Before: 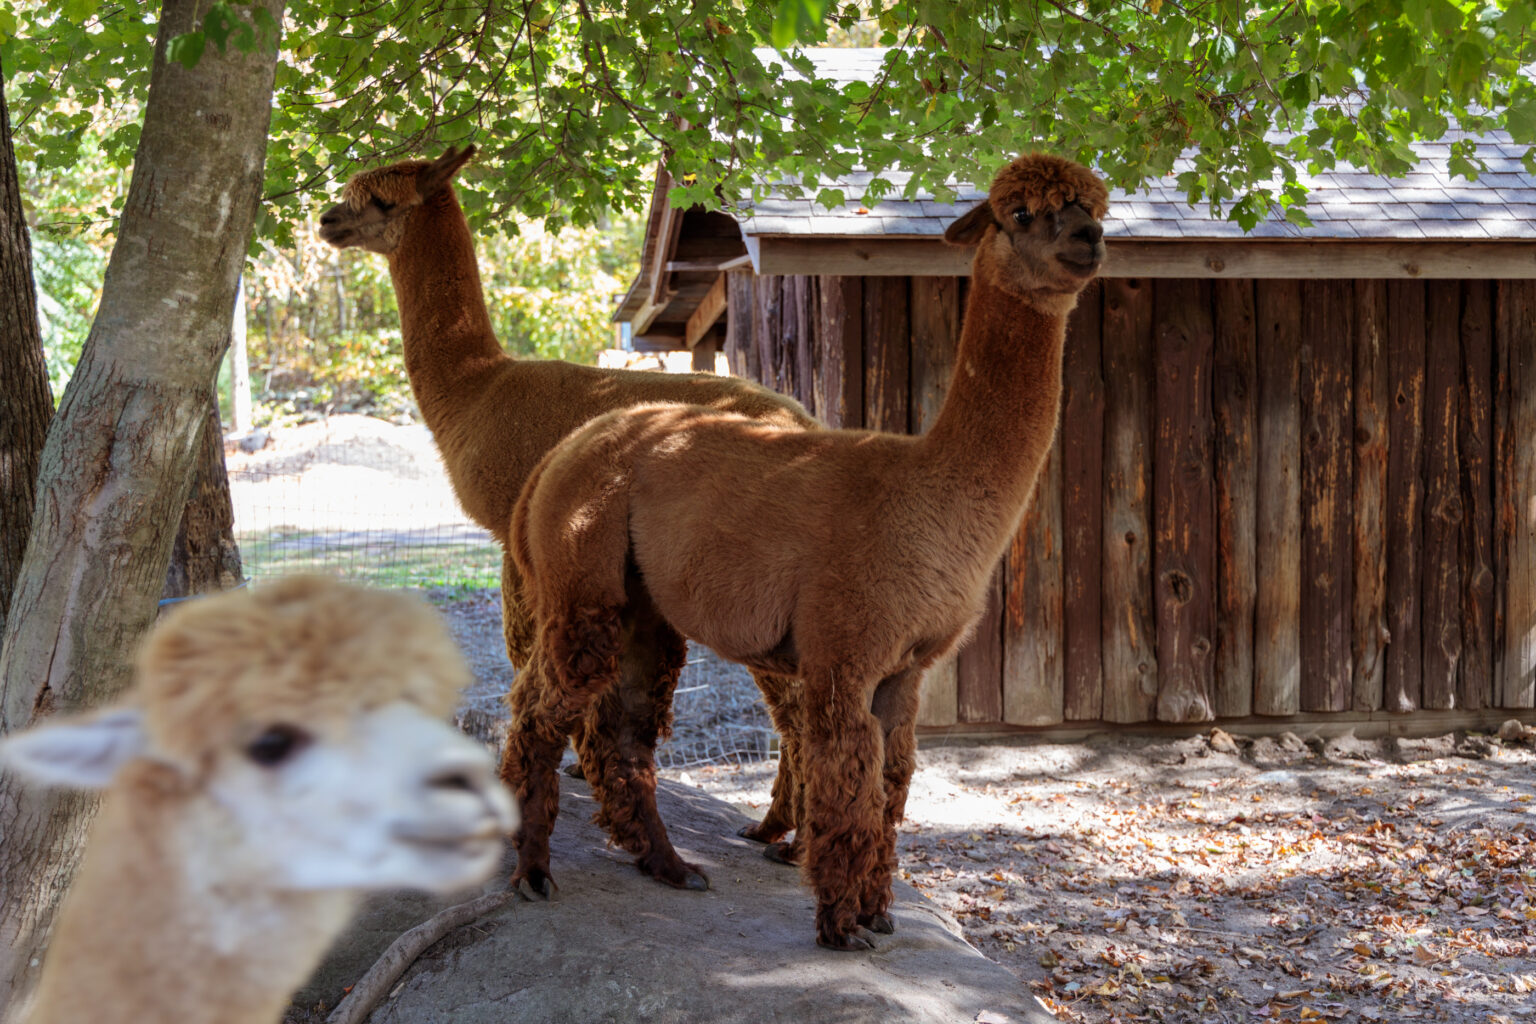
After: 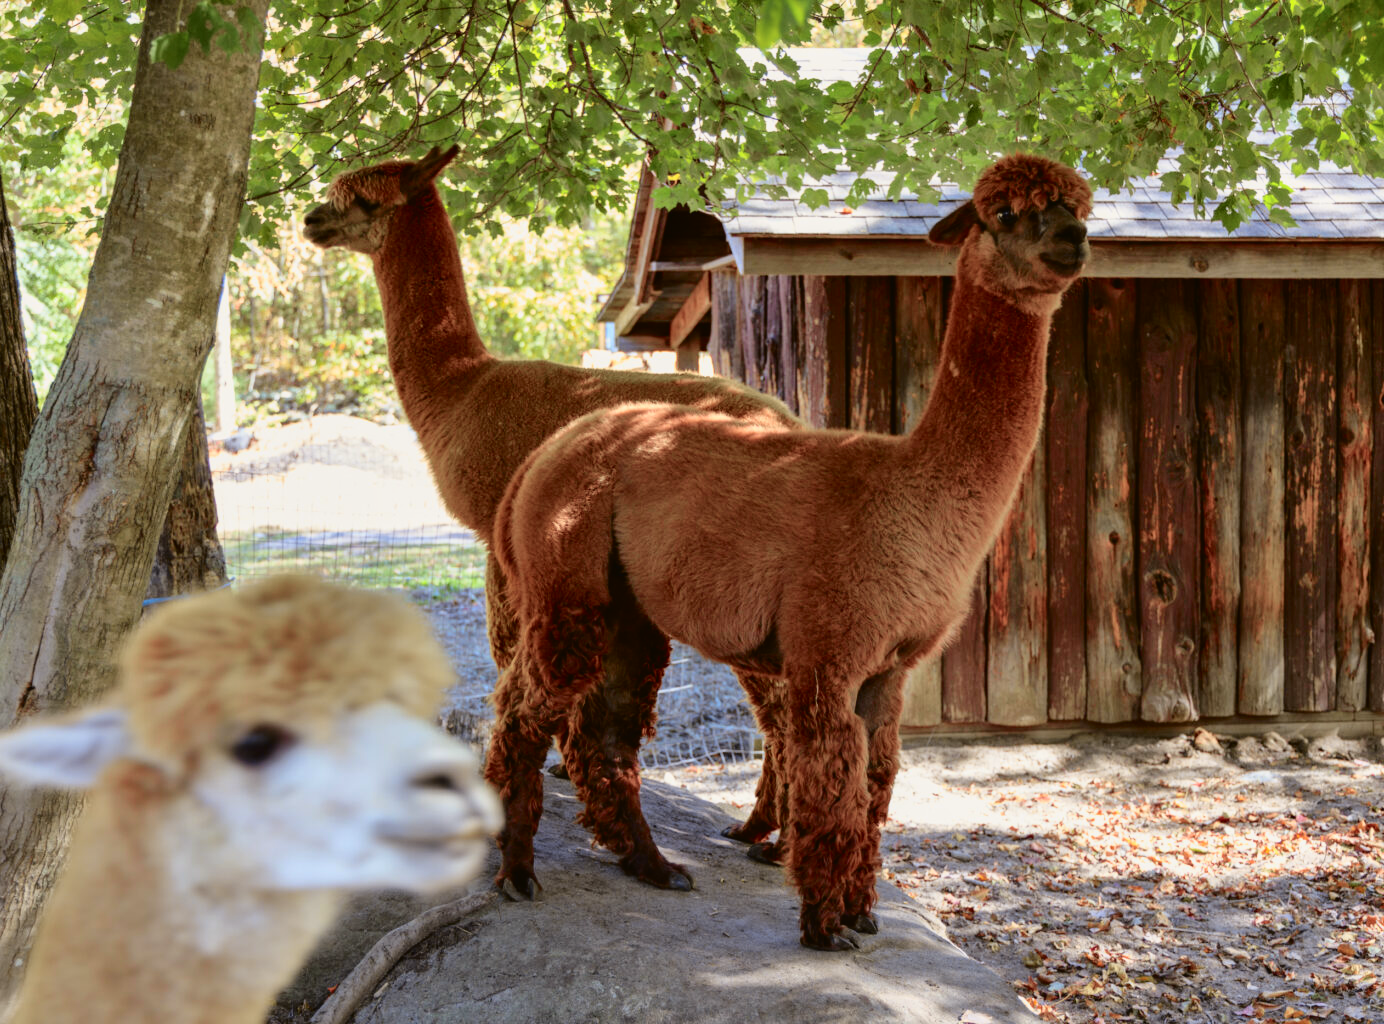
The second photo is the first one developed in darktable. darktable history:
crop and rotate: left 1.088%, right 8.807%
tone curve: curves: ch0 [(0, 0.021) (0.049, 0.044) (0.152, 0.14) (0.328, 0.377) (0.473, 0.543) (0.641, 0.705) (0.85, 0.894) (1, 0.969)]; ch1 [(0, 0) (0.302, 0.331) (0.427, 0.433) (0.472, 0.47) (0.502, 0.503) (0.527, 0.524) (0.564, 0.591) (0.602, 0.632) (0.677, 0.701) (0.859, 0.885) (1, 1)]; ch2 [(0, 0) (0.33, 0.301) (0.447, 0.44) (0.487, 0.496) (0.502, 0.516) (0.535, 0.563) (0.565, 0.6) (0.618, 0.629) (1, 1)], color space Lab, independent channels, preserve colors none
shadows and highlights: shadows 30.63, highlights -63.22, shadows color adjustment 98%, highlights color adjustment 58.61%, soften with gaussian
